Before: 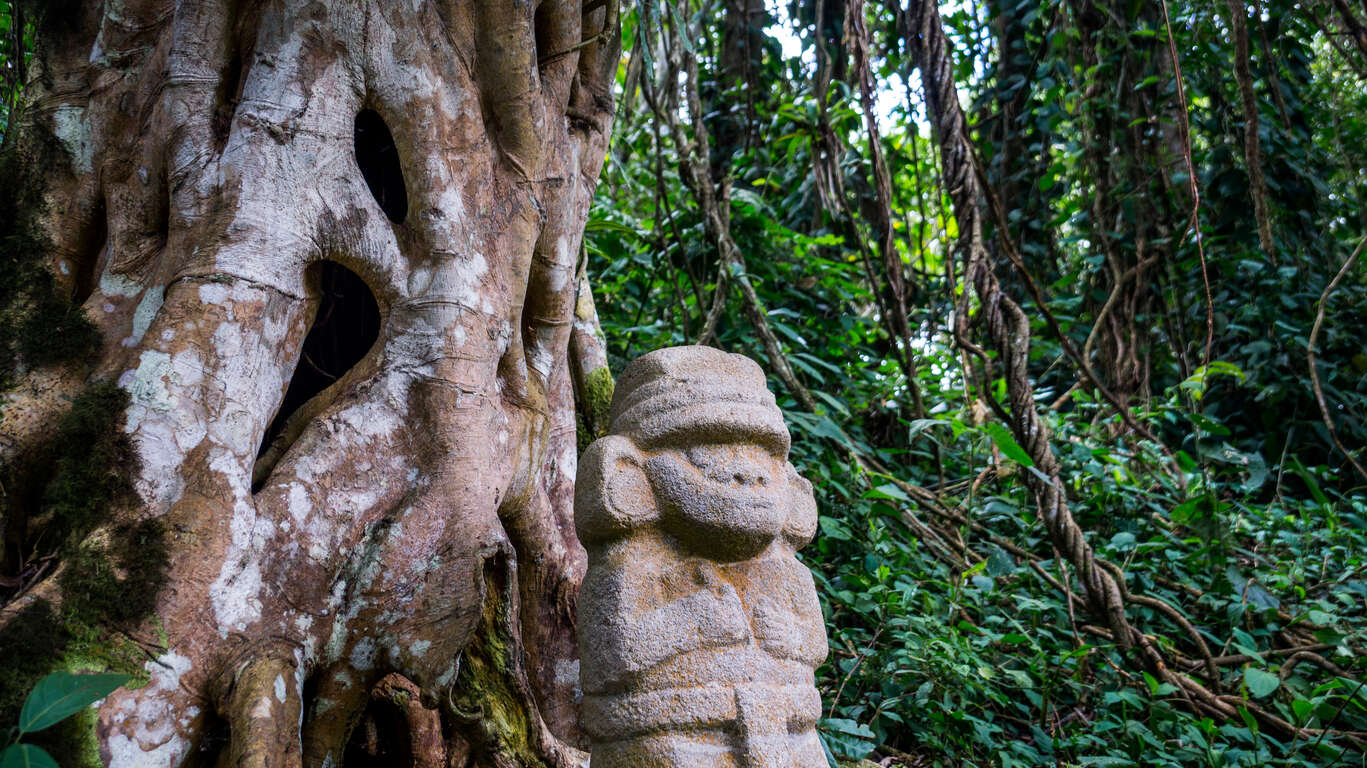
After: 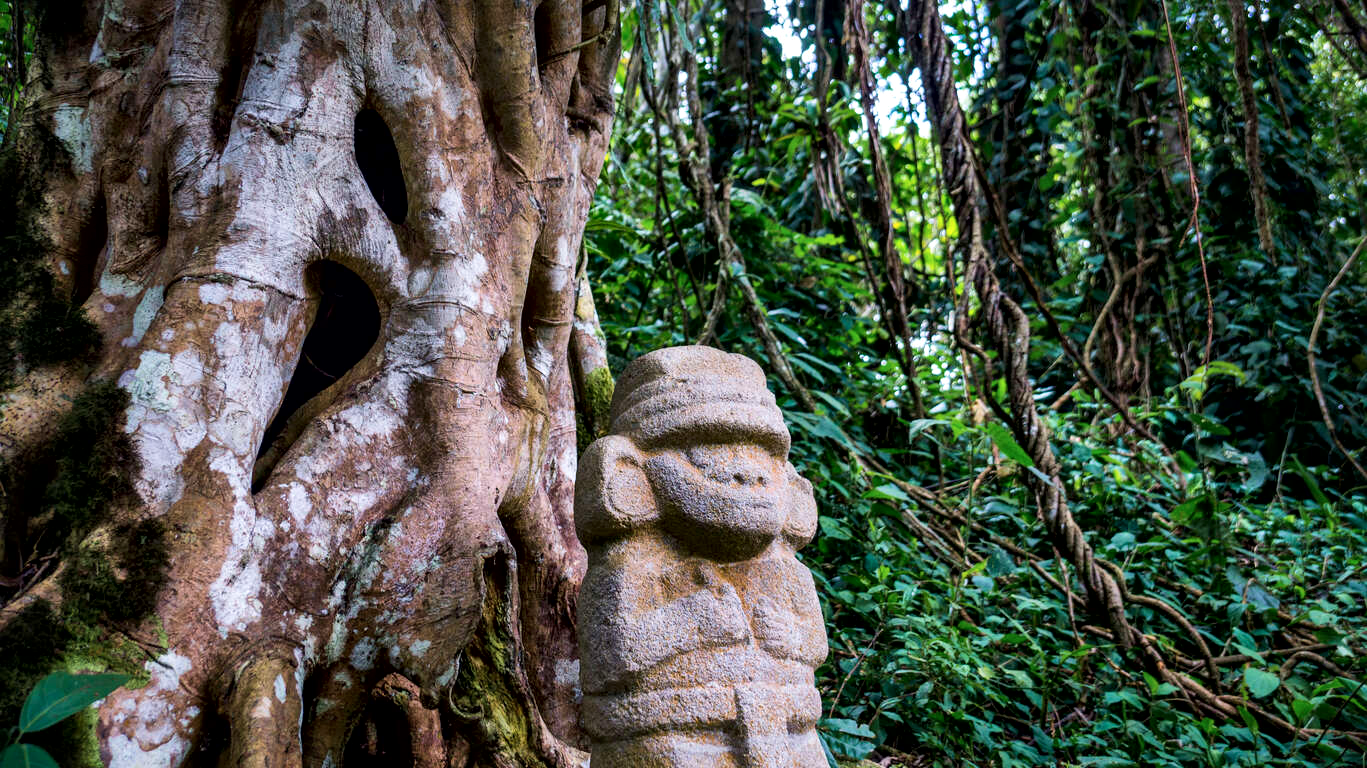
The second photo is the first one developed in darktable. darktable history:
velvia: on, module defaults
local contrast: mode bilateral grid, contrast 50, coarseness 50, detail 150%, midtone range 0.2
